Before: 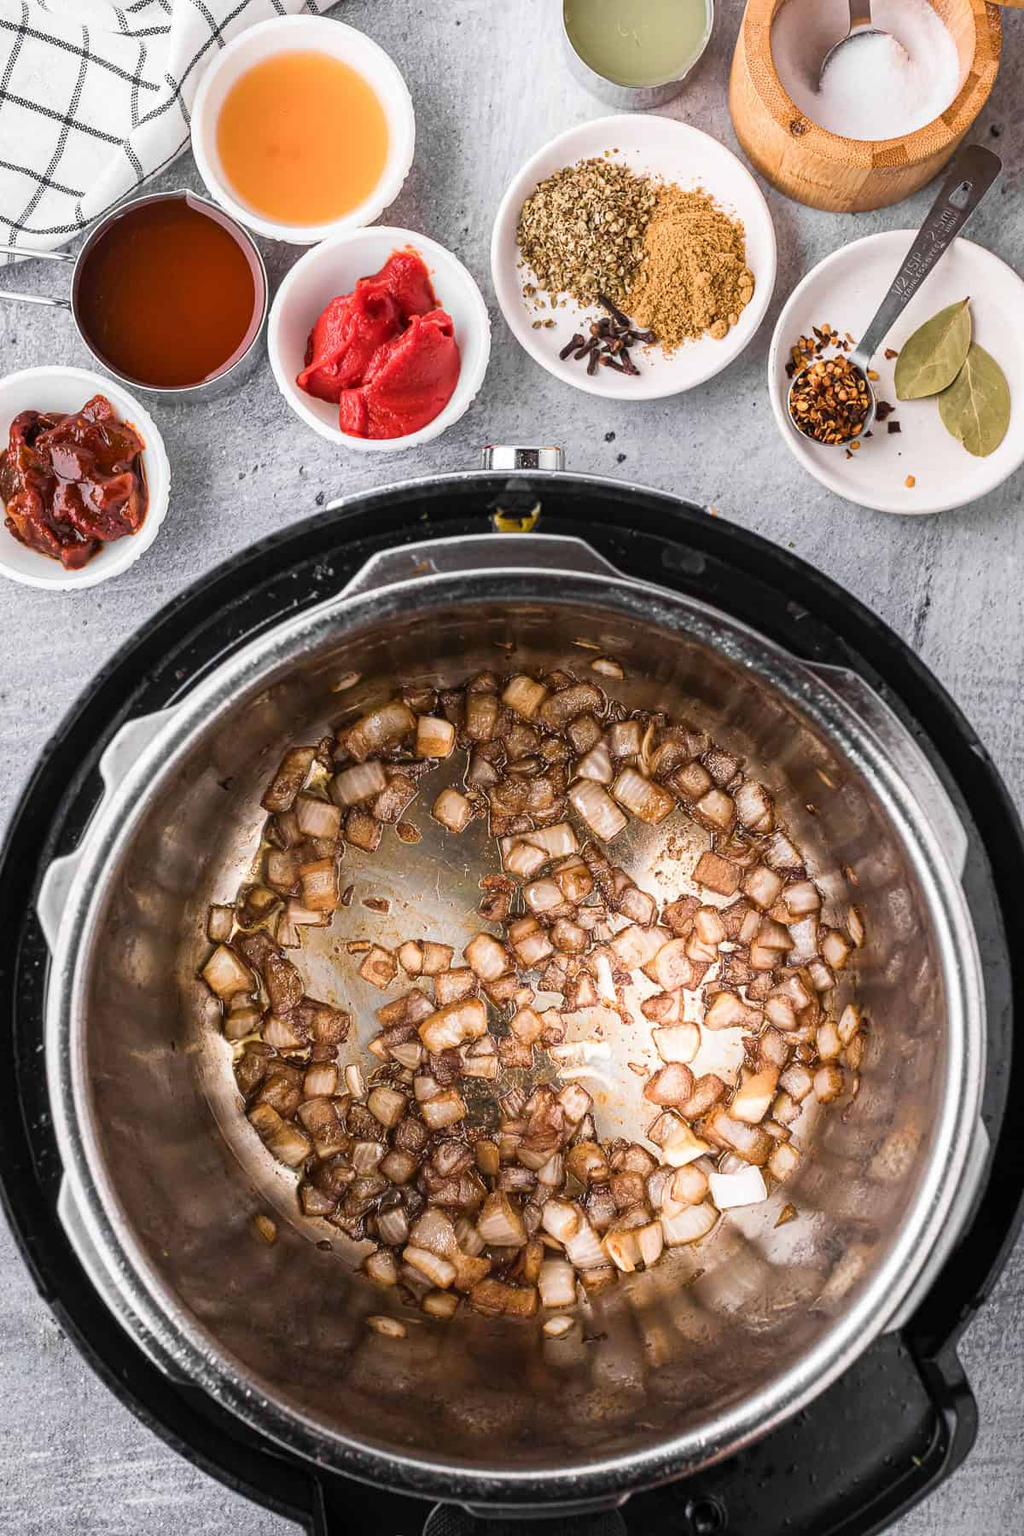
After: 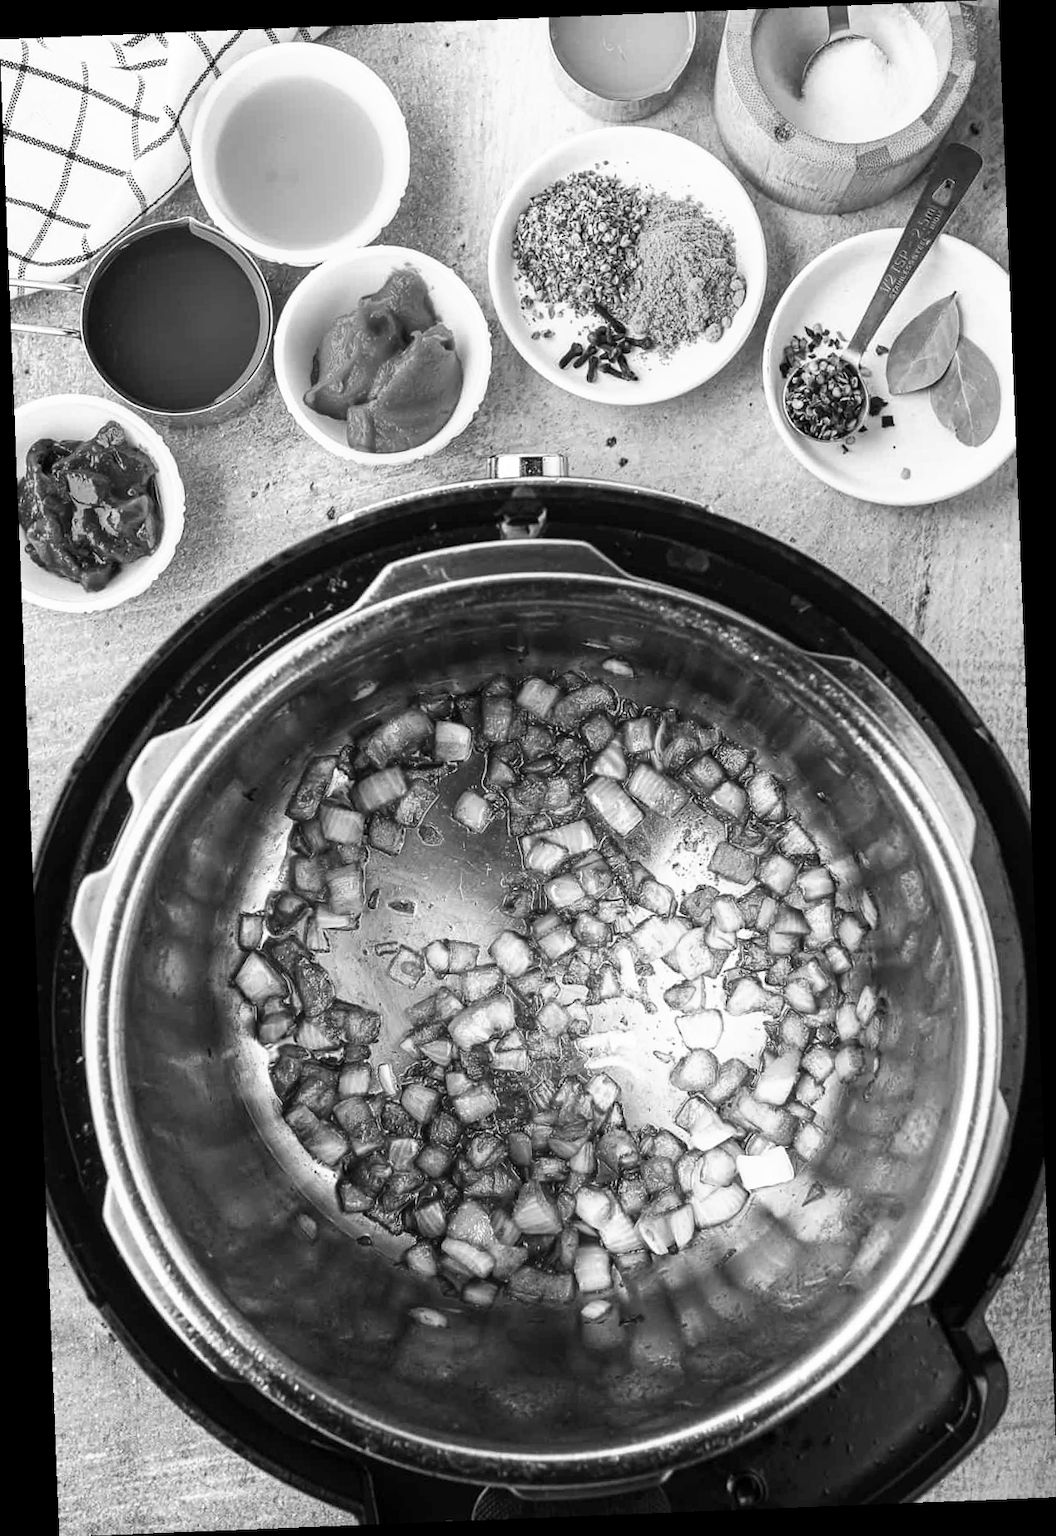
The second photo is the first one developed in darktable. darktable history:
monochrome: on, module defaults
color contrast: green-magenta contrast 0.8, blue-yellow contrast 1.1, unbound 0
tone curve: curves: ch0 [(0, 0) (0.003, 0.002) (0.011, 0.01) (0.025, 0.022) (0.044, 0.039) (0.069, 0.061) (0.1, 0.088) (0.136, 0.126) (0.177, 0.167) (0.224, 0.211) (0.277, 0.27) (0.335, 0.335) (0.399, 0.407) (0.468, 0.485) (0.543, 0.569) (0.623, 0.659) (0.709, 0.756) (0.801, 0.851) (0.898, 0.961) (1, 1)], preserve colors none
rotate and perspective: rotation -2.29°, automatic cropping off
